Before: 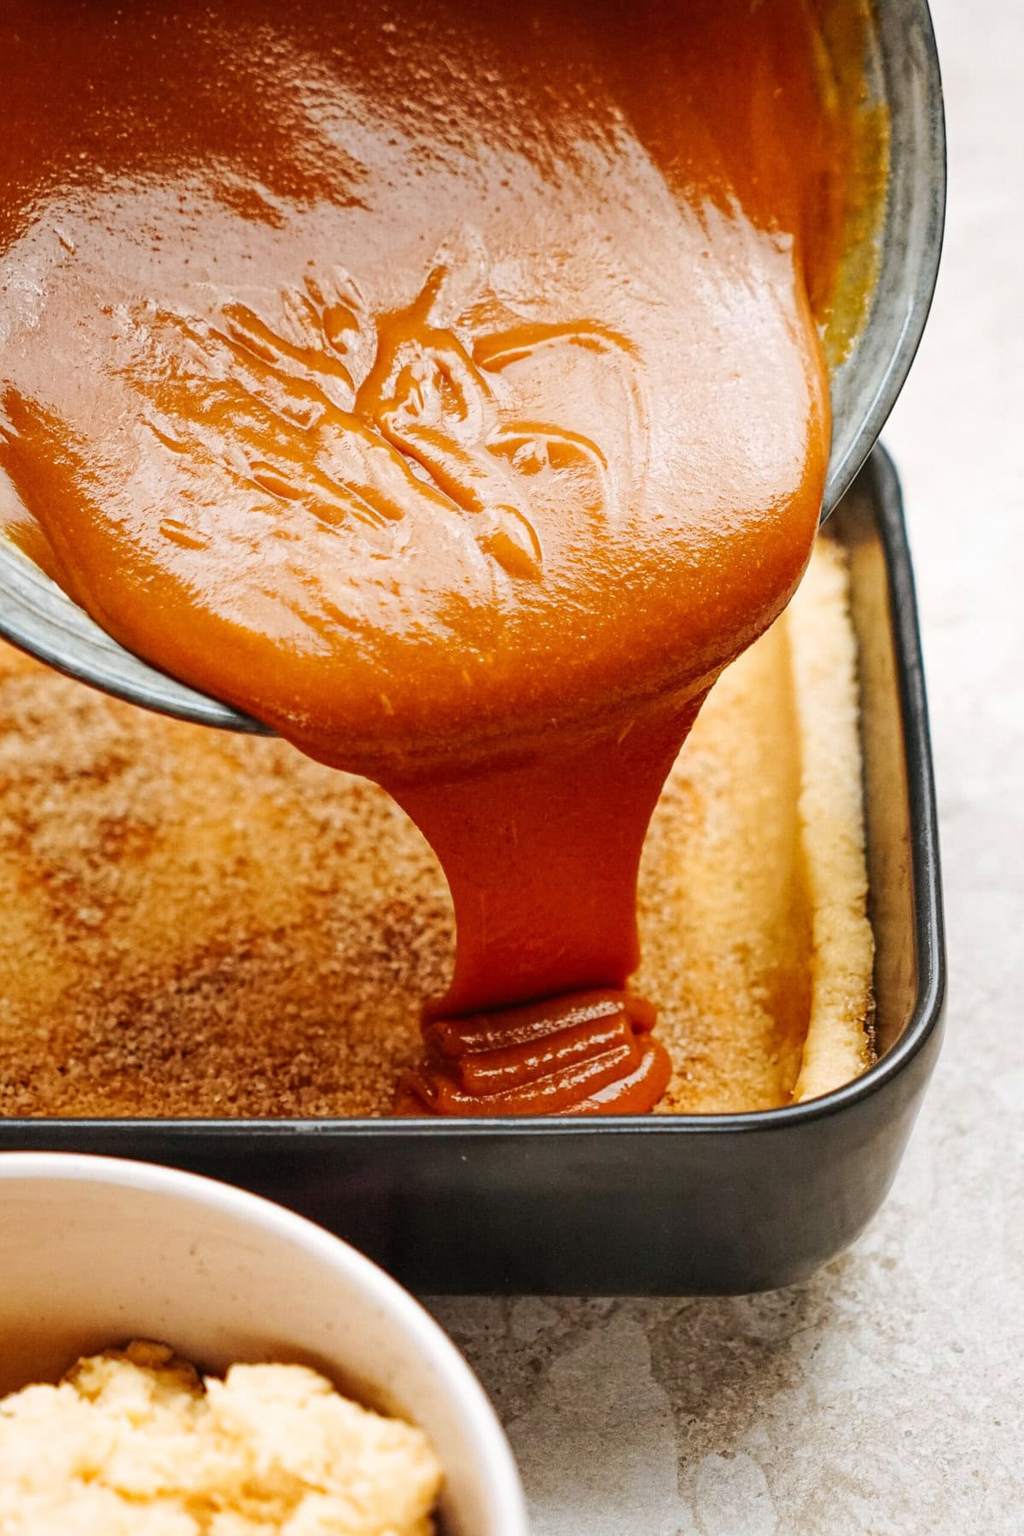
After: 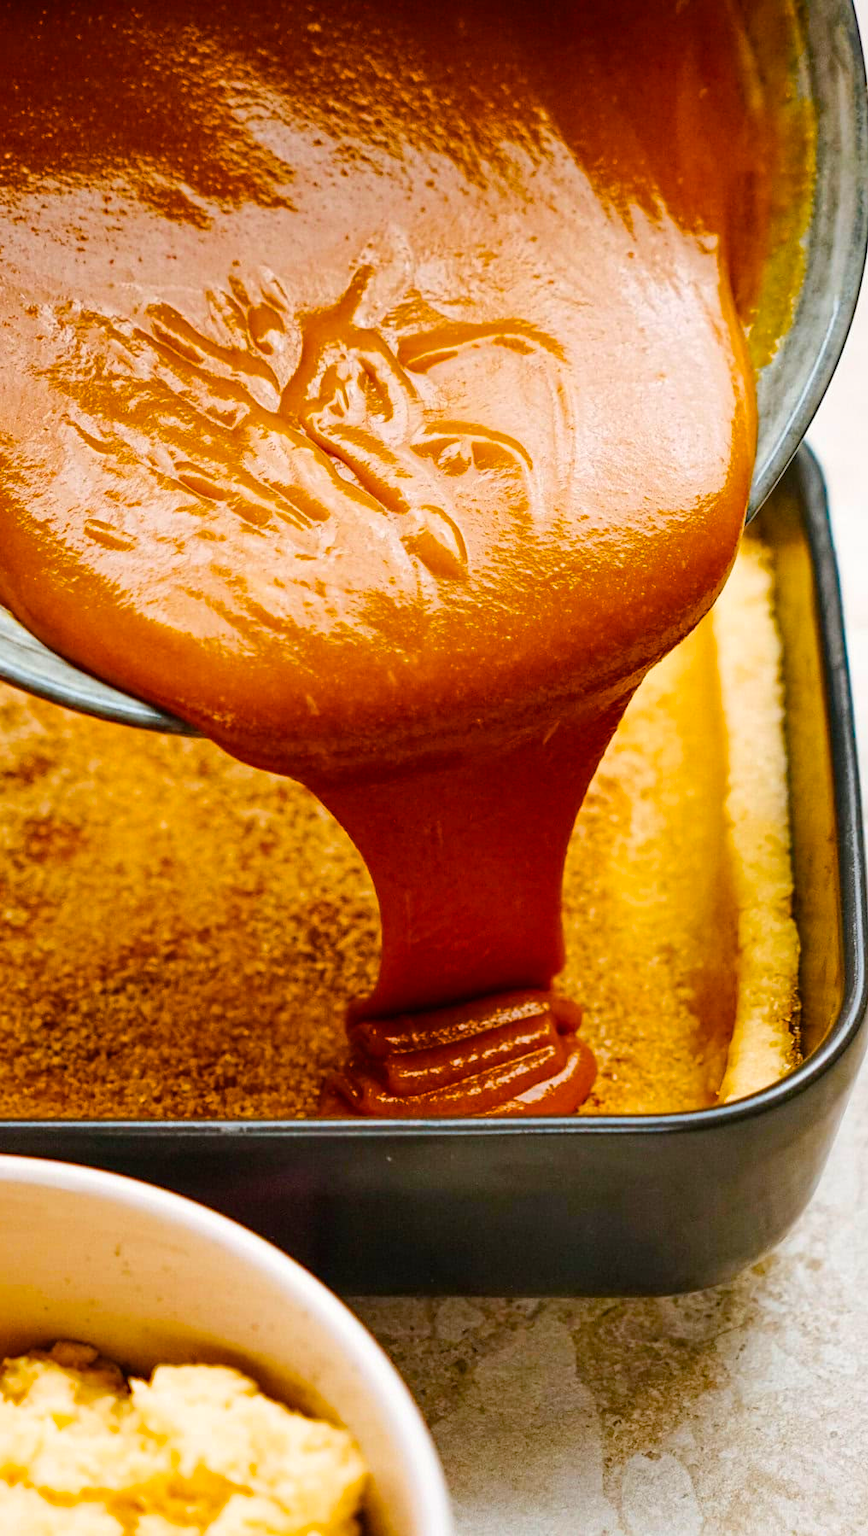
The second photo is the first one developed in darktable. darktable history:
crop: left 7.34%, right 7.832%
color balance rgb: shadows lift › chroma 0.808%, shadows lift › hue 113.35°, linear chroma grading › global chroma 8.721%, perceptual saturation grading › global saturation 37.008%, perceptual saturation grading › shadows 34.919%, global vibrance 20%
